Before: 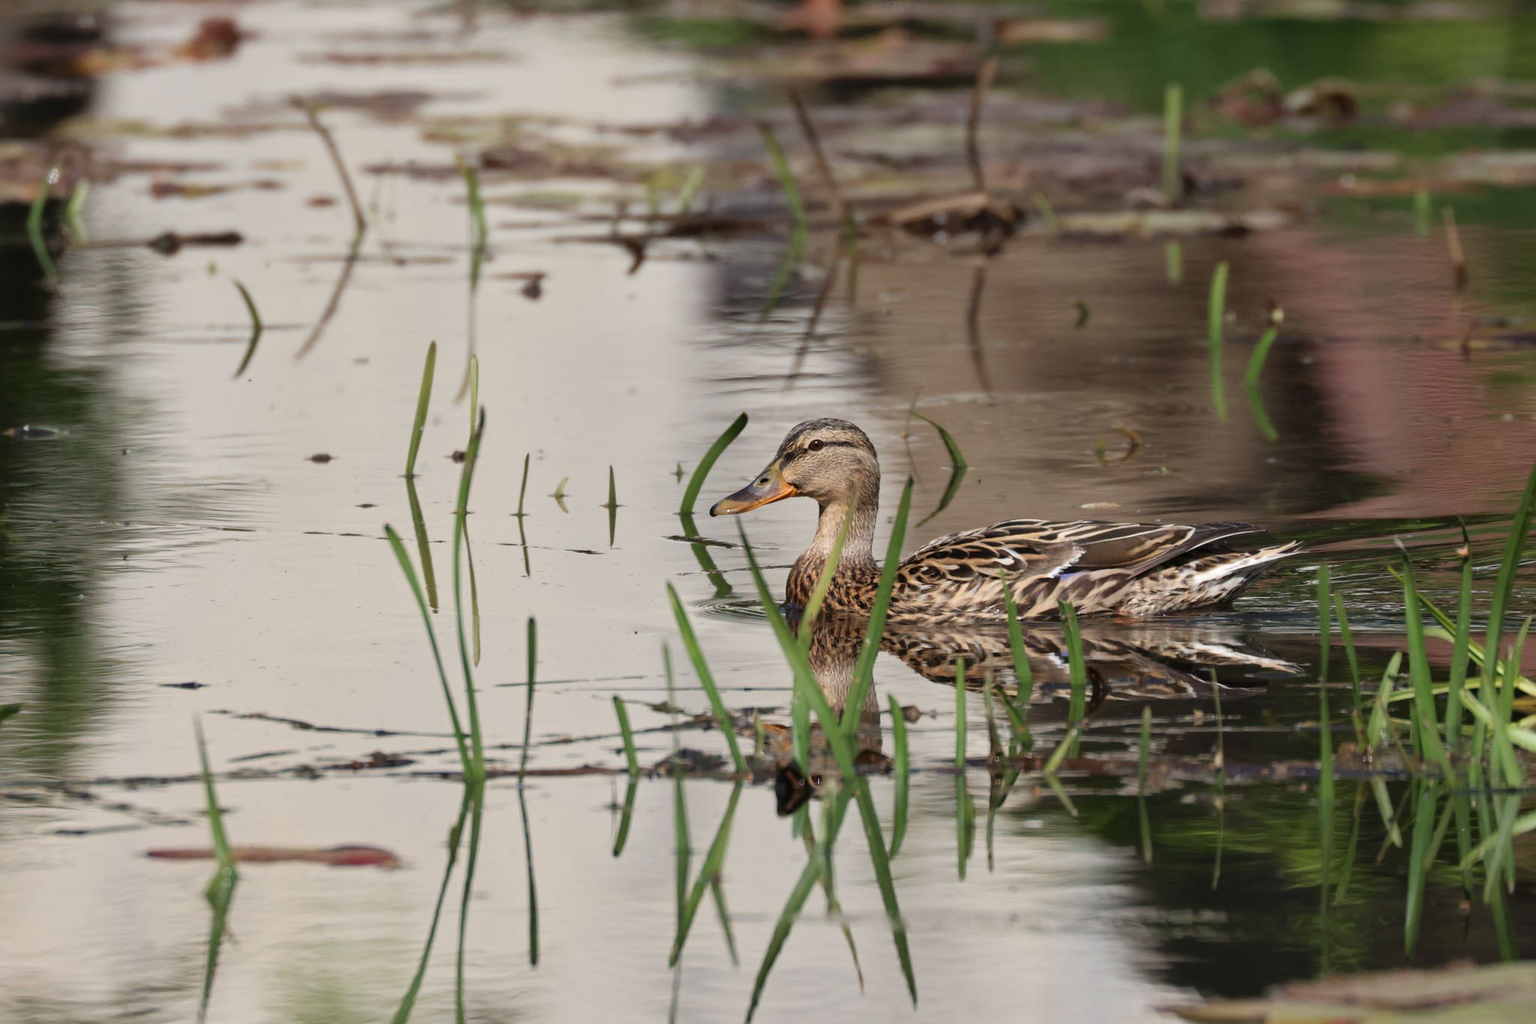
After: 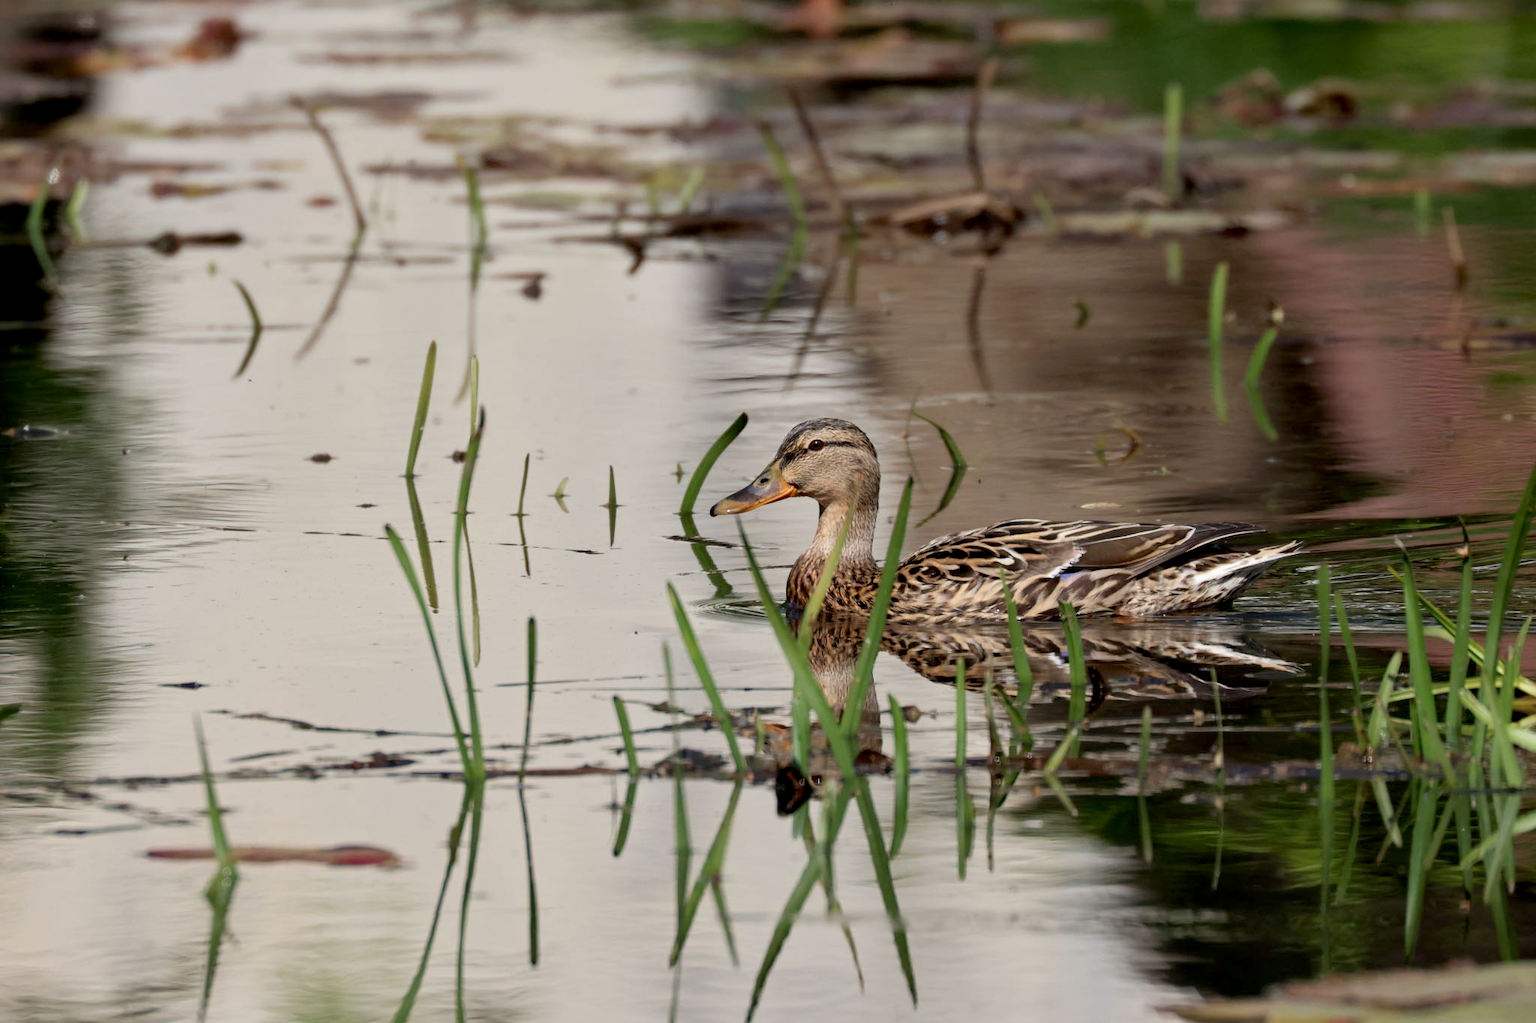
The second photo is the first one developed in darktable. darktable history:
exposure: black level correction 0.01, exposure 0.008 EV, compensate highlight preservation false
